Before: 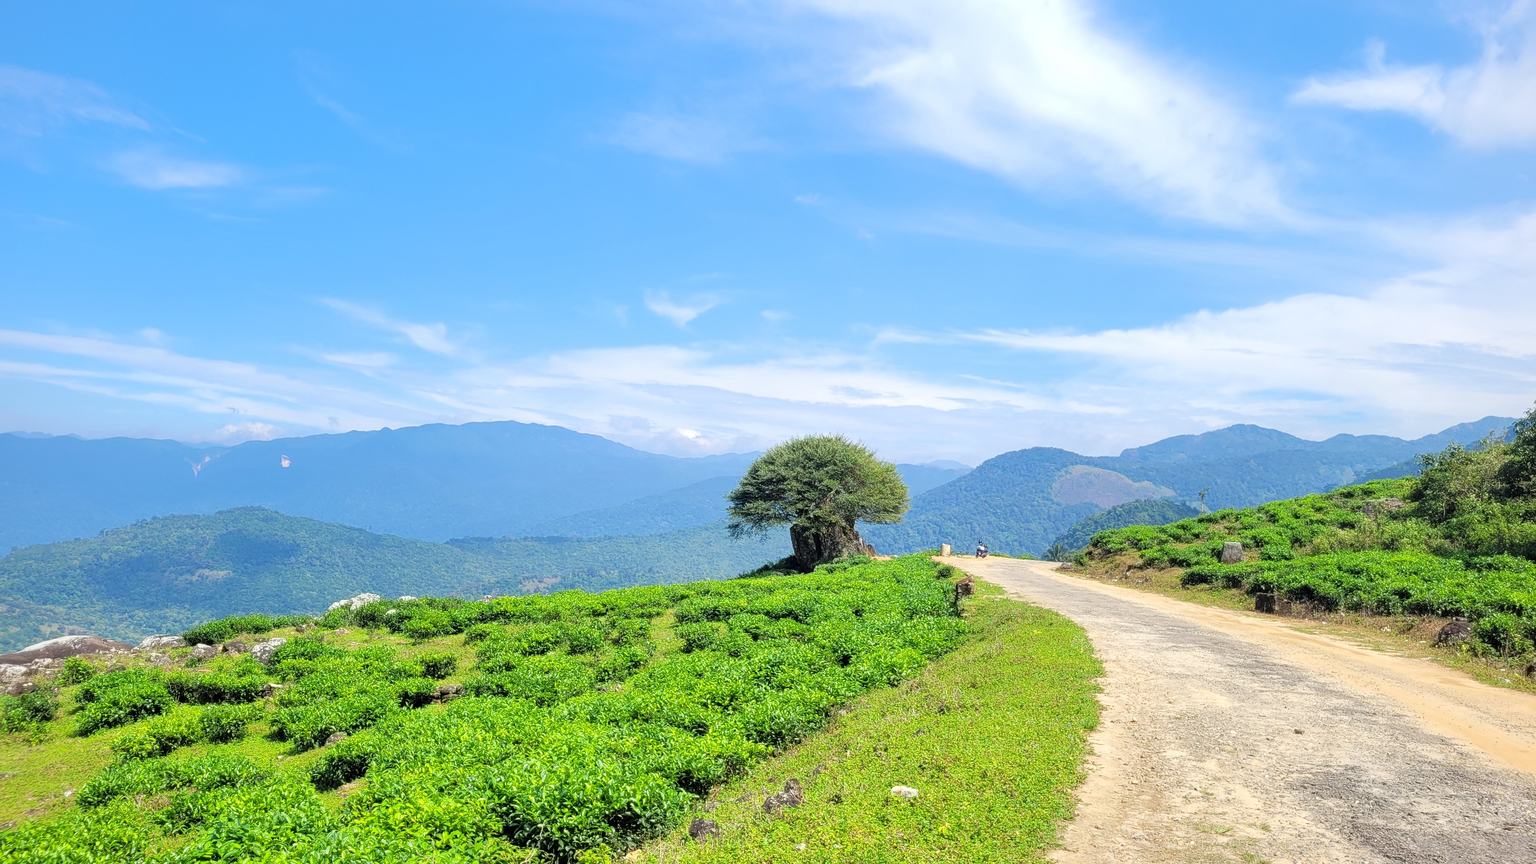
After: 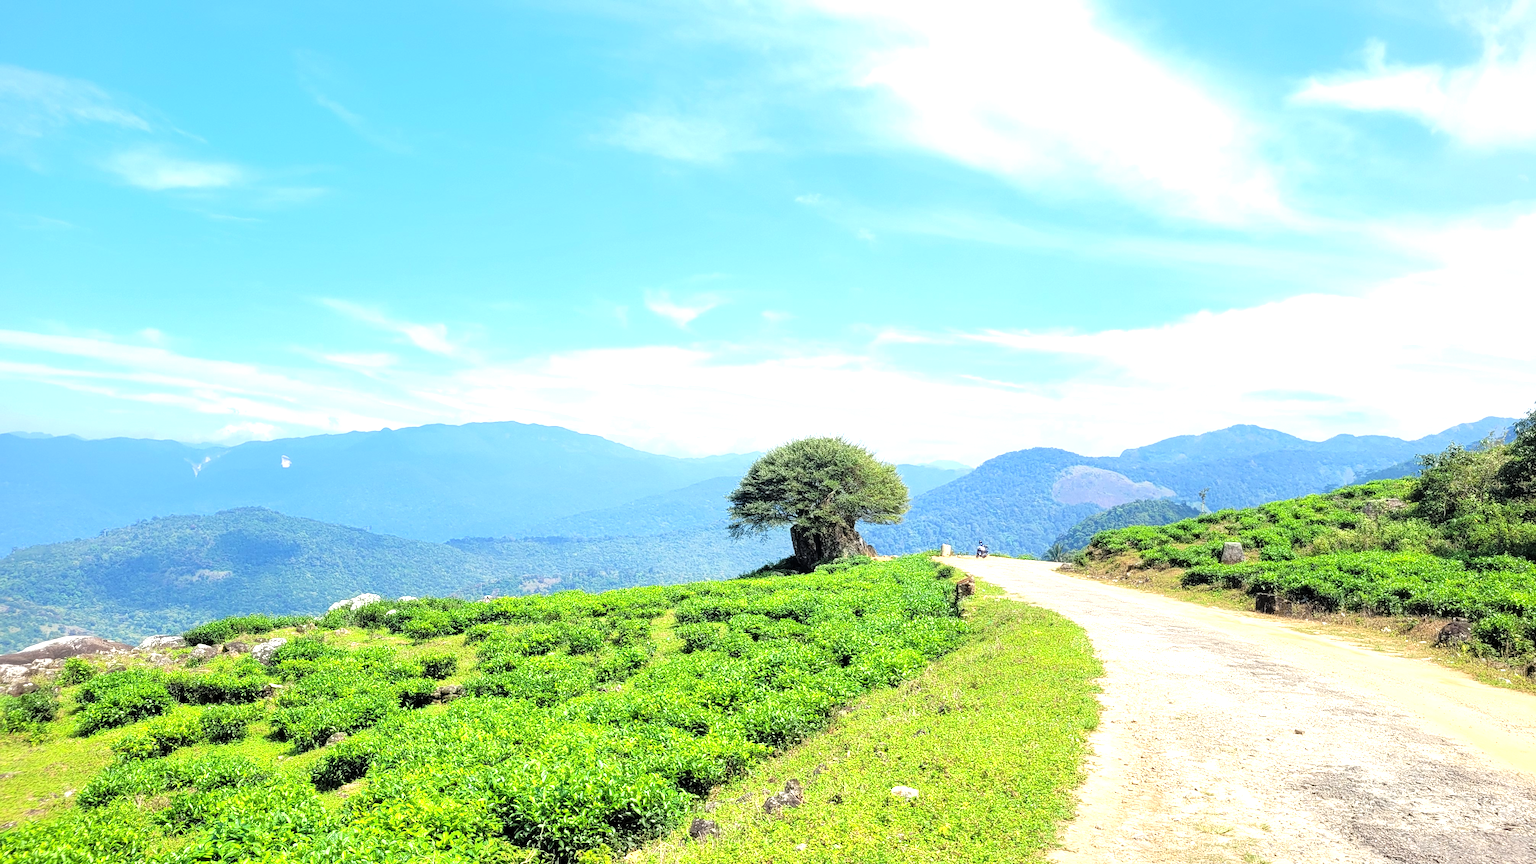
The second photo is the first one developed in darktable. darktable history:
tone equalizer: -8 EV -0.716 EV, -7 EV -0.691 EV, -6 EV -0.576 EV, -5 EV -0.417 EV, -3 EV 0.375 EV, -2 EV 0.6 EV, -1 EV 0.7 EV, +0 EV 0.768 EV, mask exposure compensation -0.503 EV
